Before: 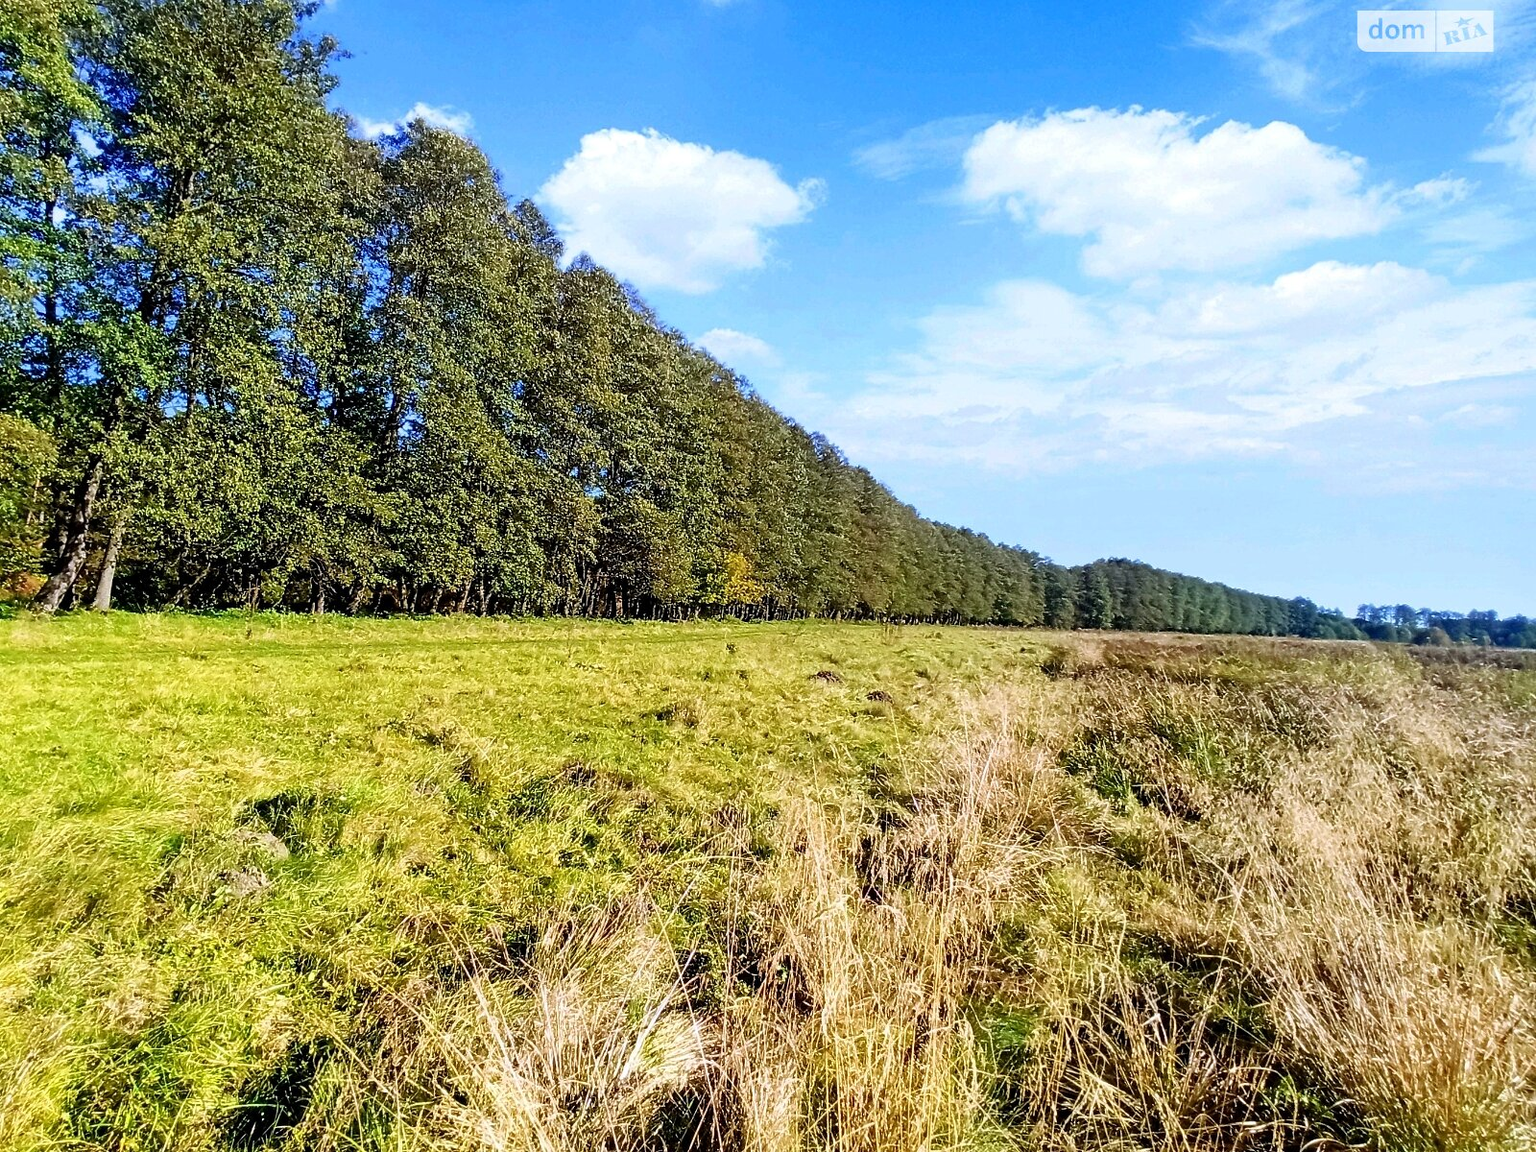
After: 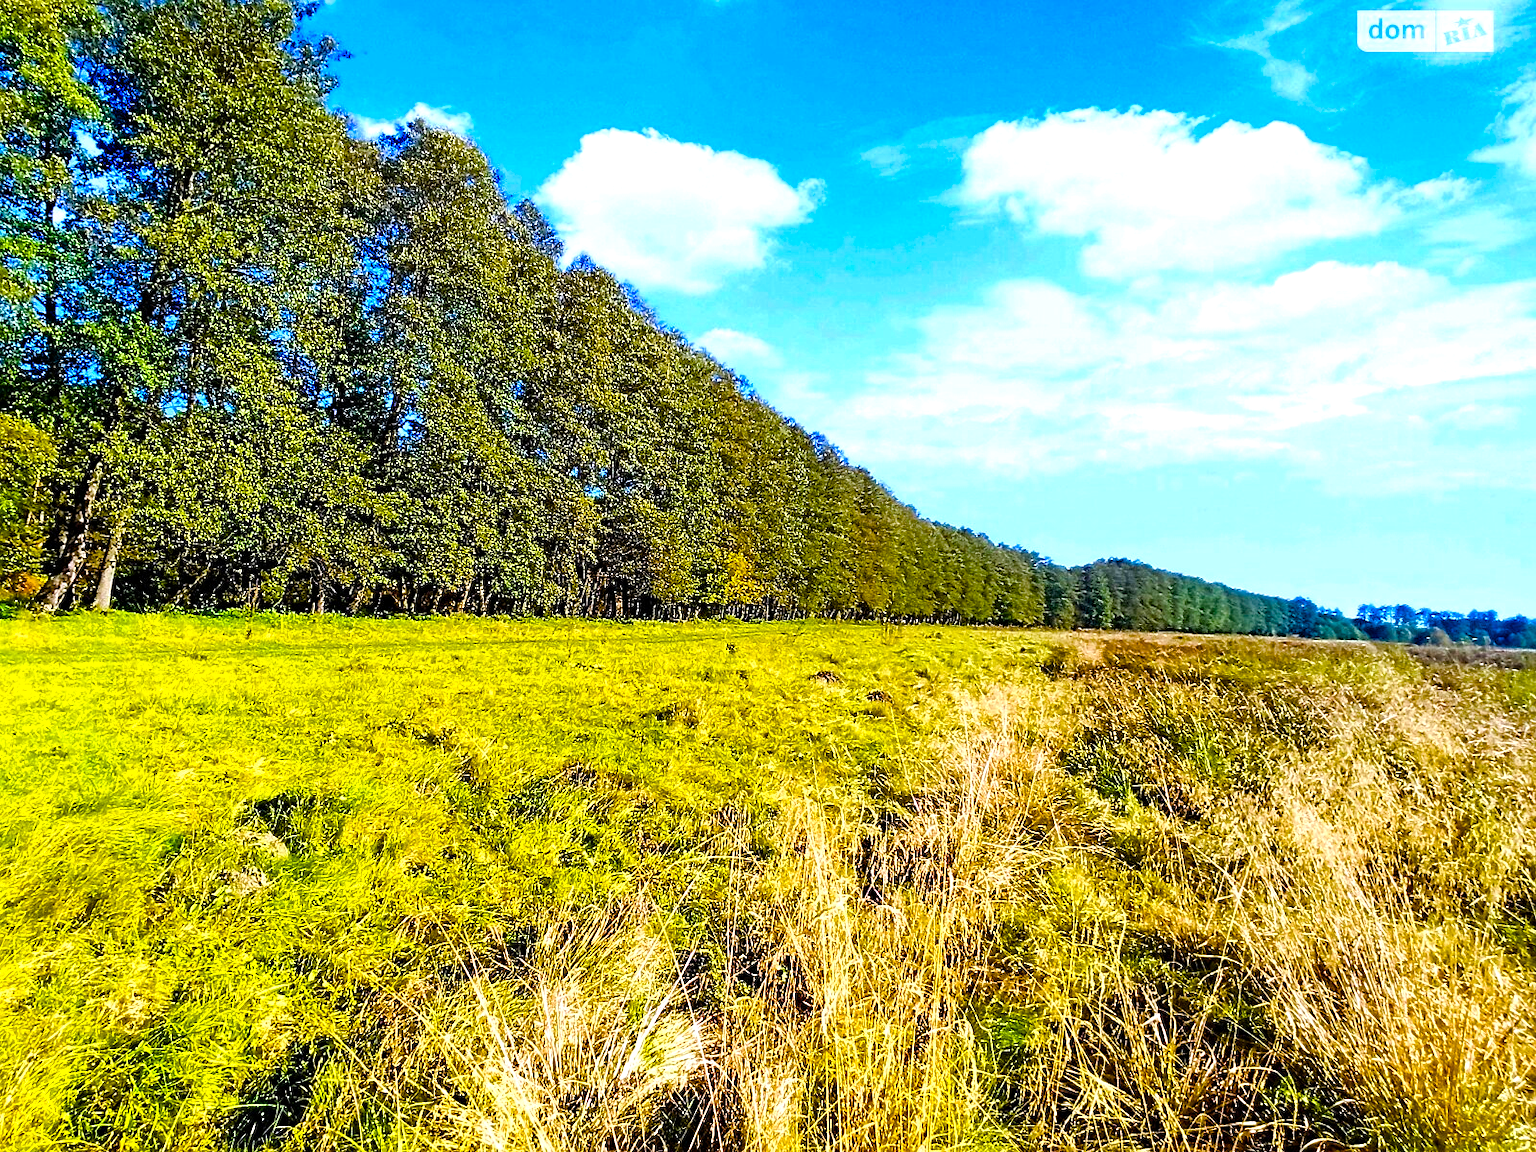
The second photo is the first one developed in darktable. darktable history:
color balance rgb: linear chroma grading › shadows 10%, linear chroma grading › highlights 10%, linear chroma grading › global chroma 15%, linear chroma grading › mid-tones 15%, perceptual saturation grading › global saturation 40%, perceptual saturation grading › highlights -25%, perceptual saturation grading › mid-tones 35%, perceptual saturation grading › shadows 35%, perceptual brilliance grading › global brilliance 11.29%, global vibrance 11.29%
sharpen: amount 0.2
